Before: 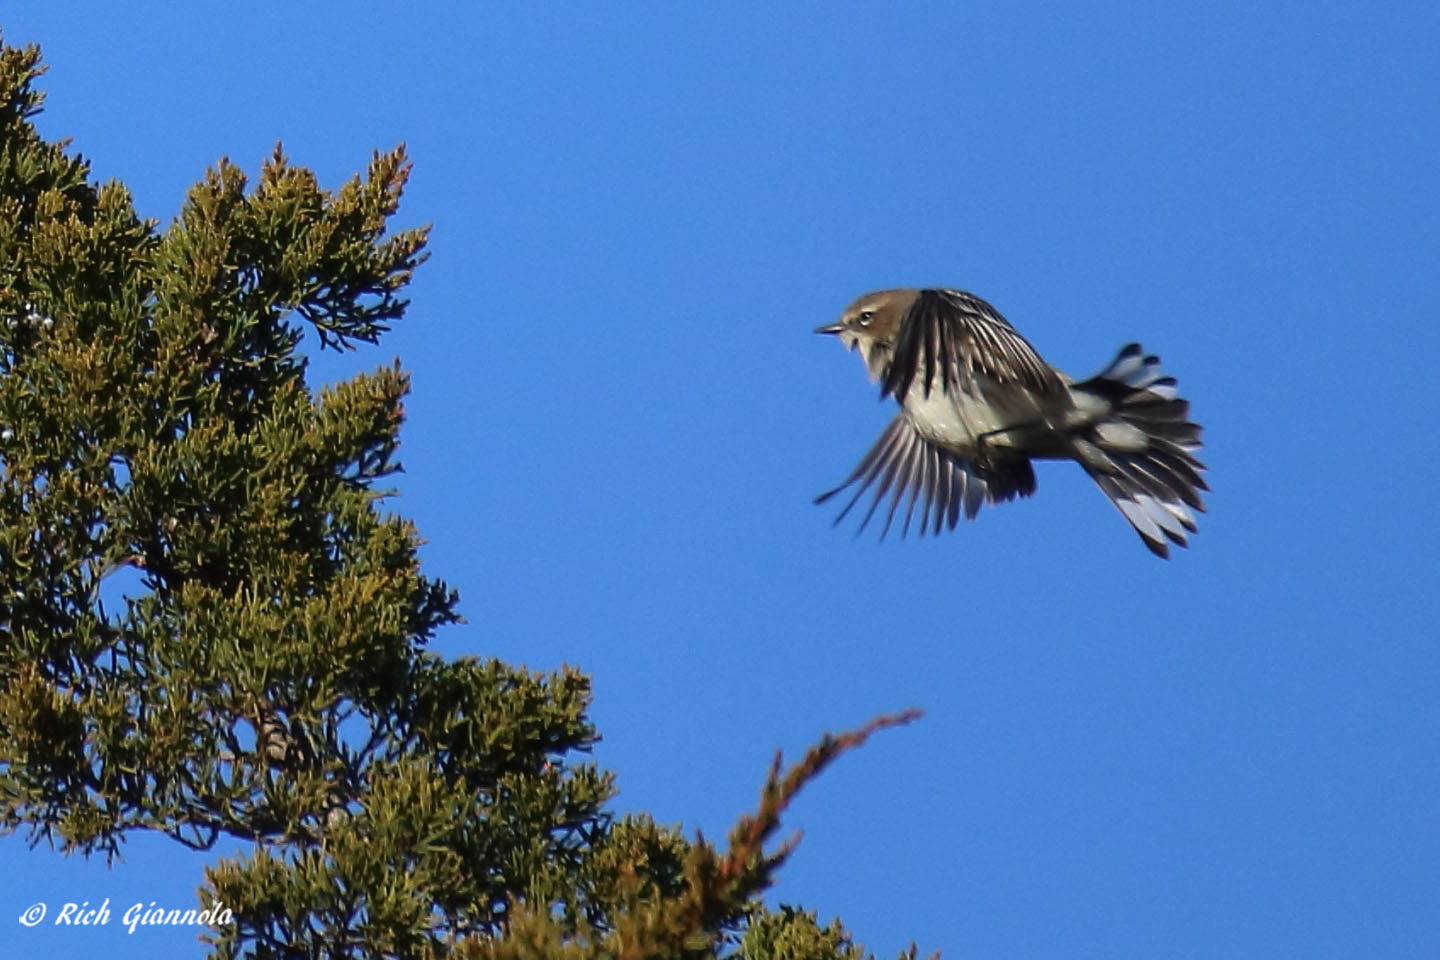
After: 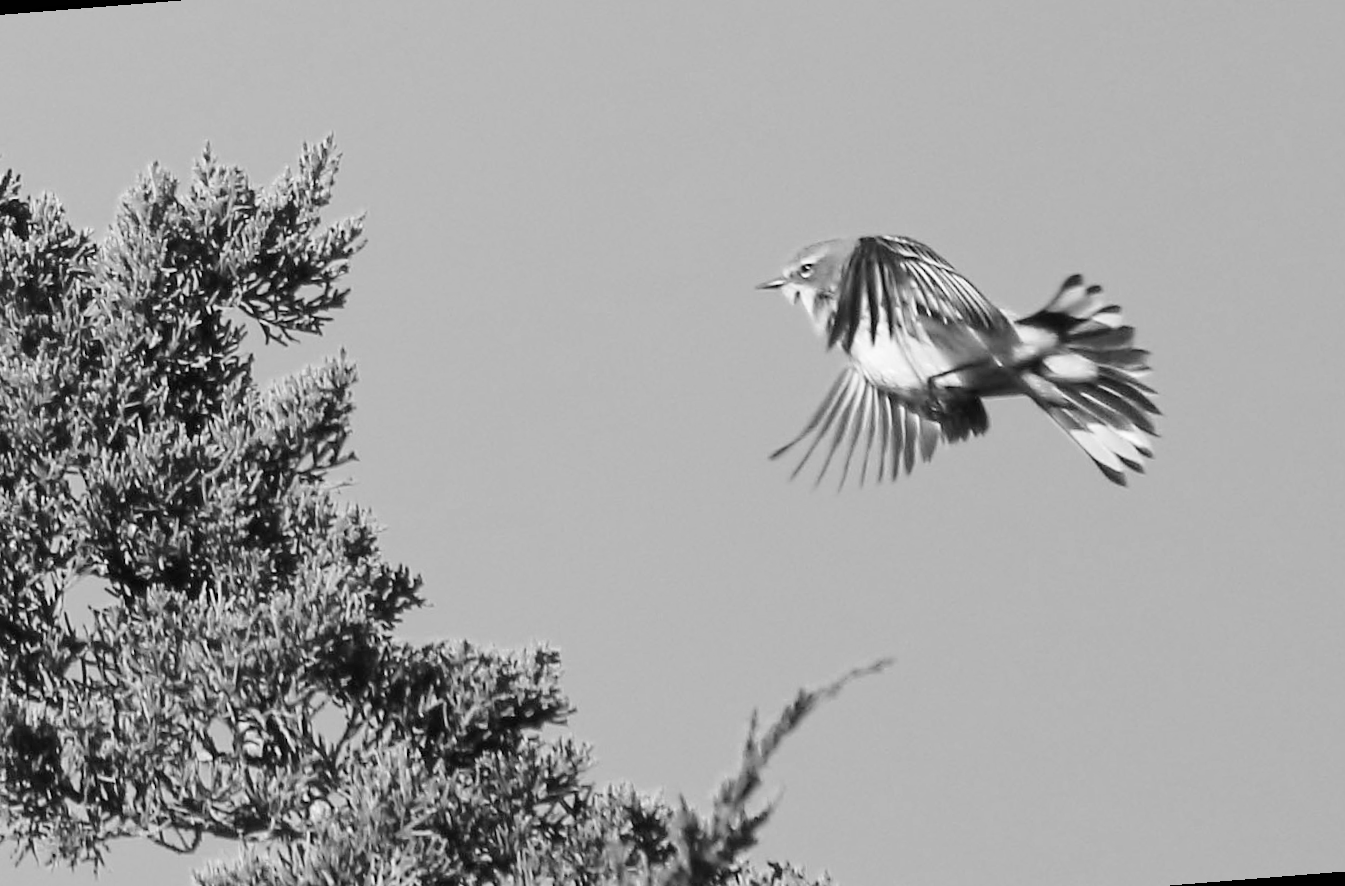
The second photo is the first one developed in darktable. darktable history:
exposure: black level correction 0, exposure 2 EV, compensate highlight preservation false
filmic rgb: black relative exposure -7.65 EV, white relative exposure 4.56 EV, hardness 3.61
monochrome: on, module defaults
rotate and perspective: rotation -4.57°, crop left 0.054, crop right 0.944, crop top 0.087, crop bottom 0.914
